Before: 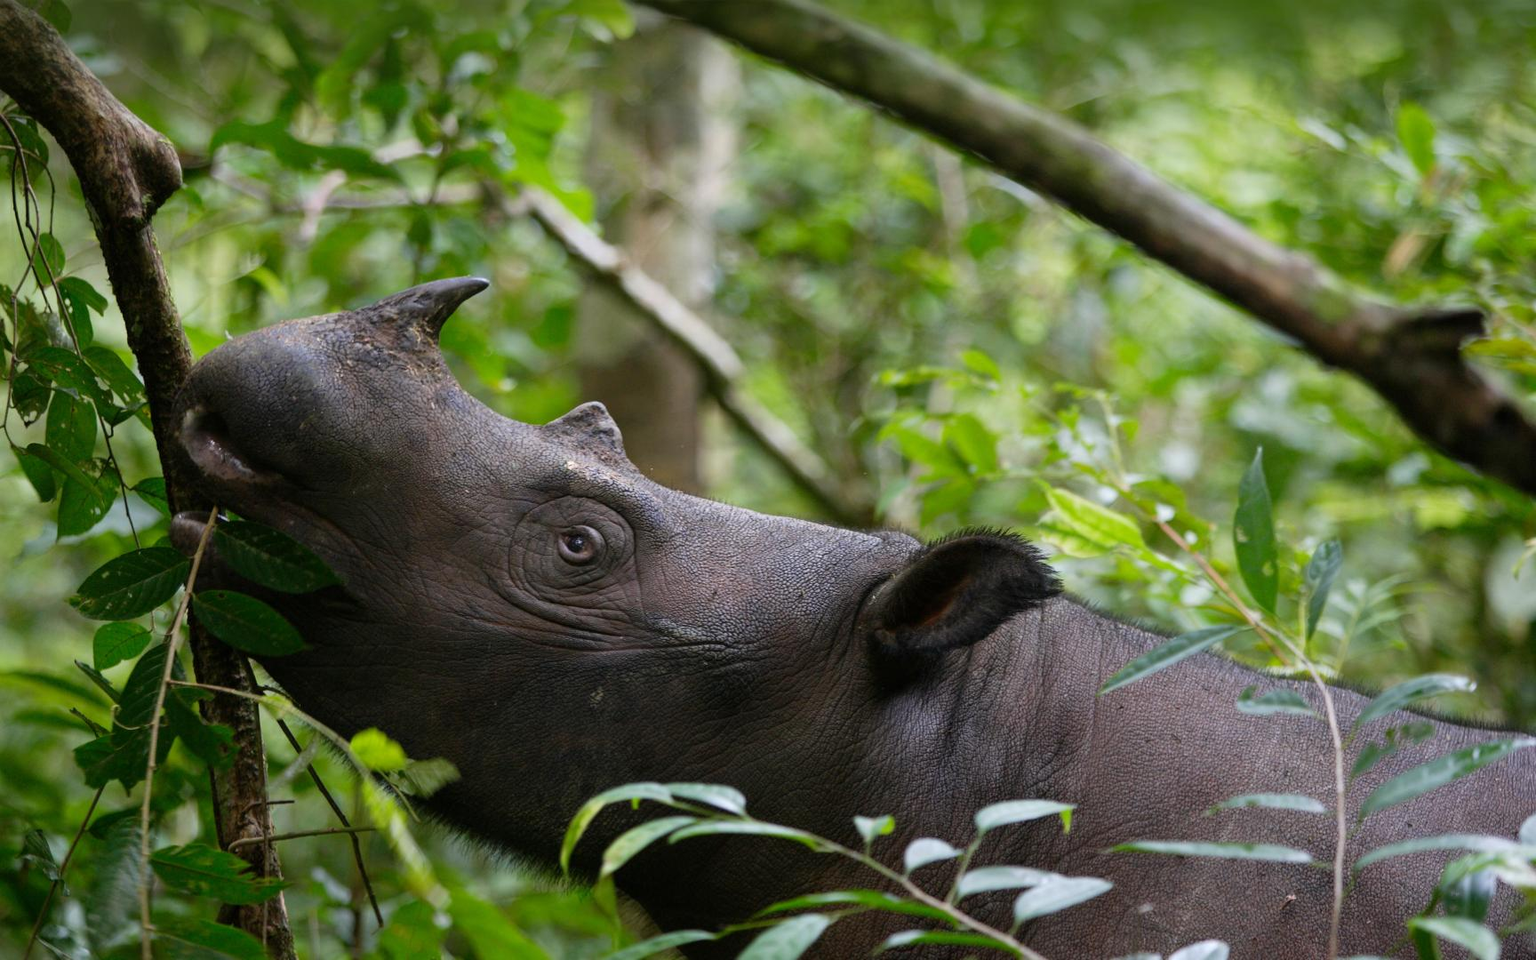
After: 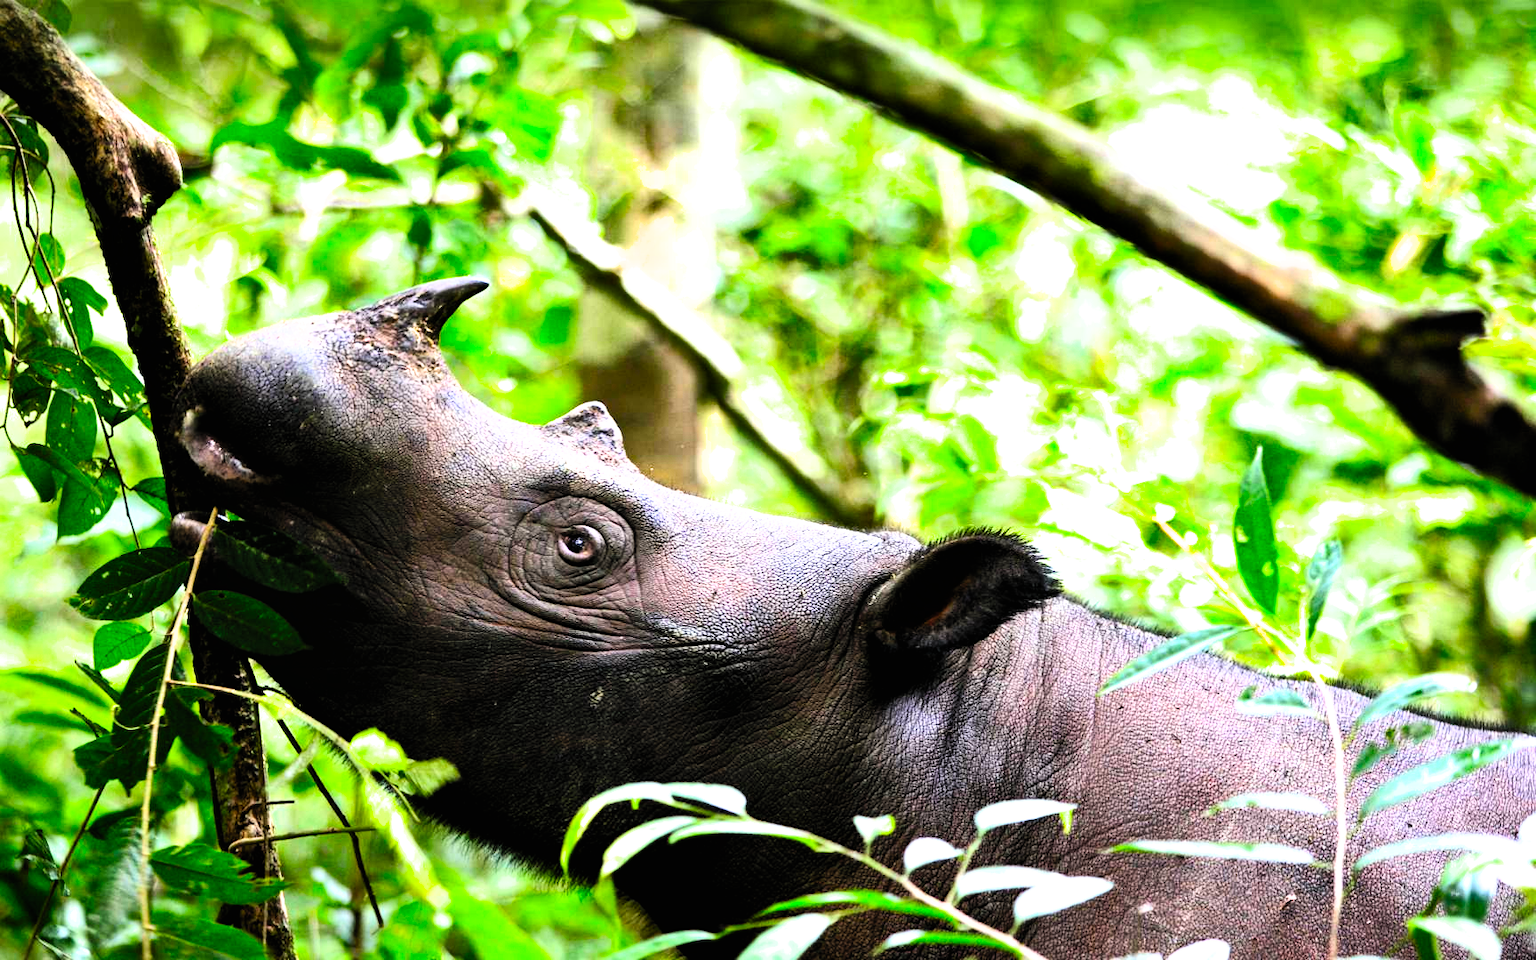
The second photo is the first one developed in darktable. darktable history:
exposure: black level correction 0, exposure 1.101 EV, compensate highlight preservation false
filmic rgb: black relative exposure -8.27 EV, white relative exposure 2.2 EV, threshold 3.03 EV, hardness 7.12, latitude 85.16%, contrast 1.704, highlights saturation mix -3.6%, shadows ↔ highlights balance -2.5%, enable highlight reconstruction true
shadows and highlights: low approximation 0.01, soften with gaussian
contrast brightness saturation: contrast 0.204, brightness 0.197, saturation 0.786
